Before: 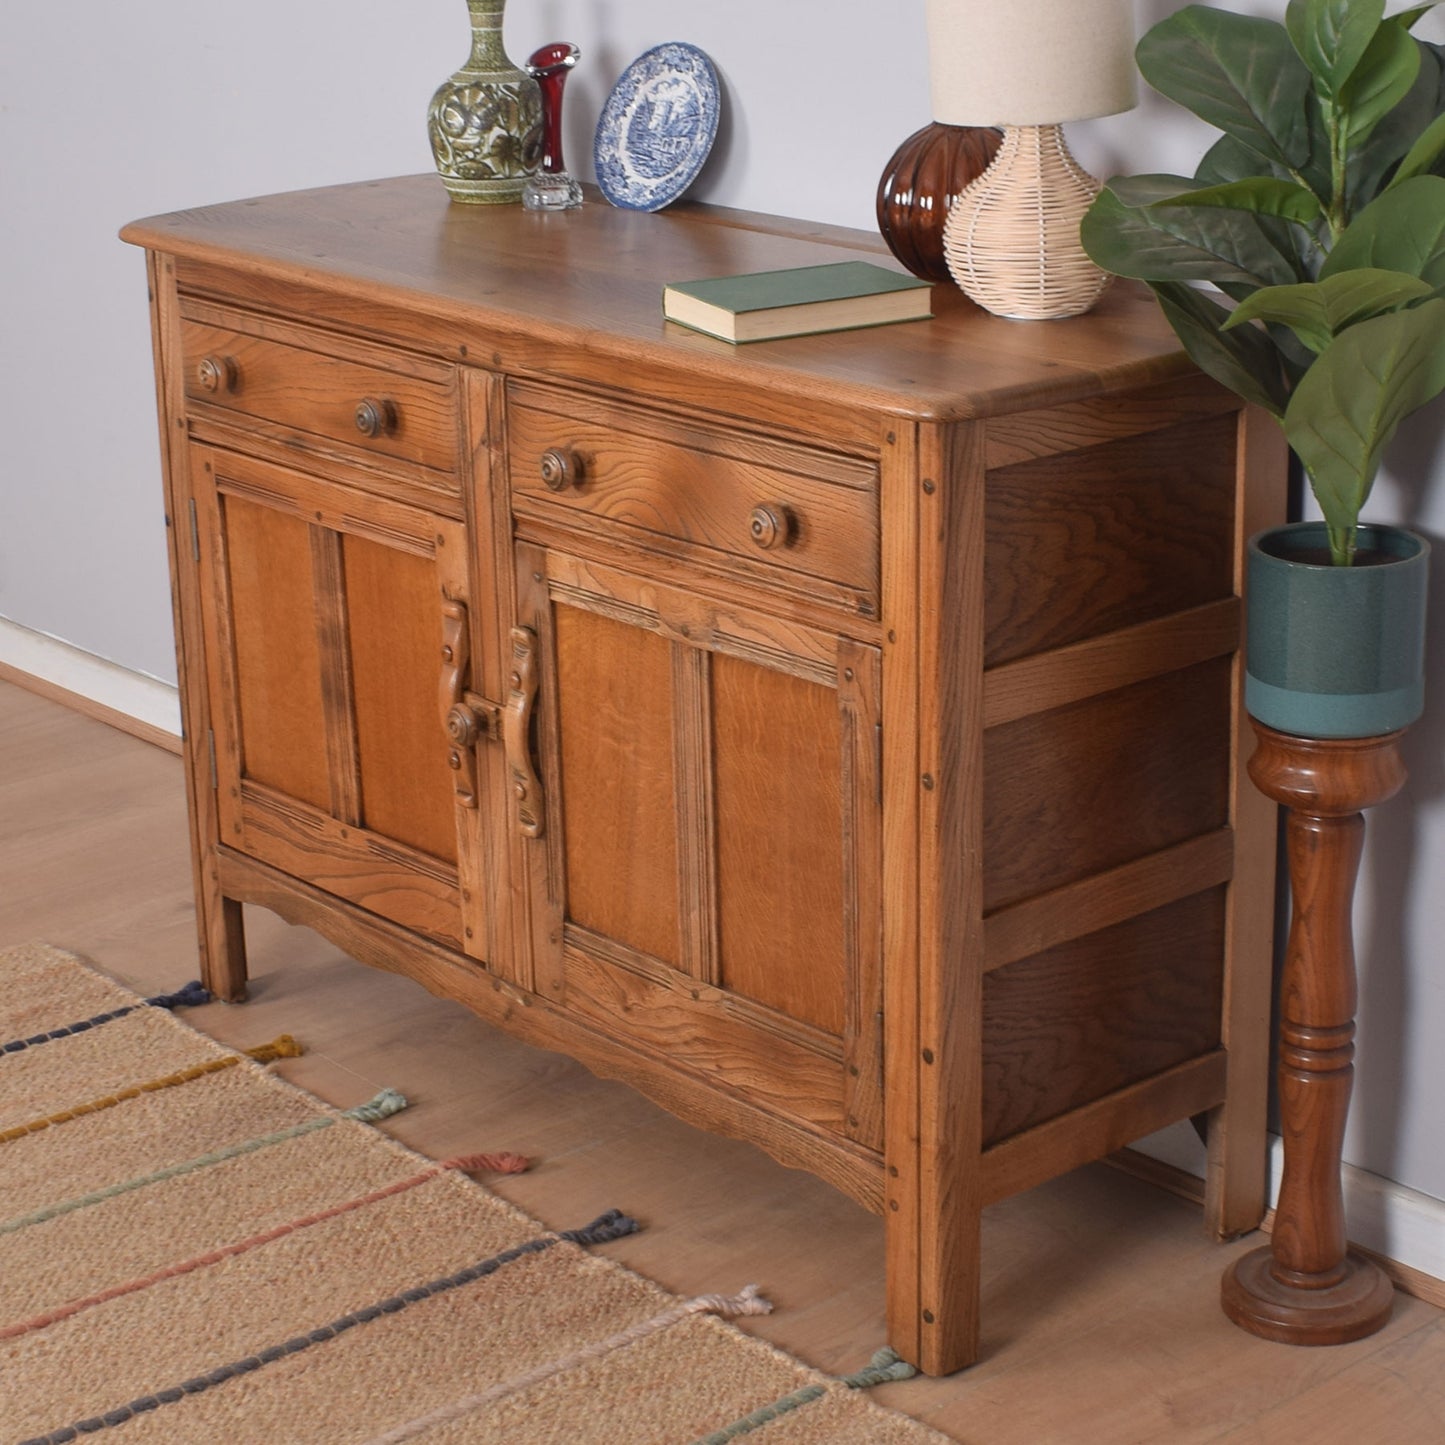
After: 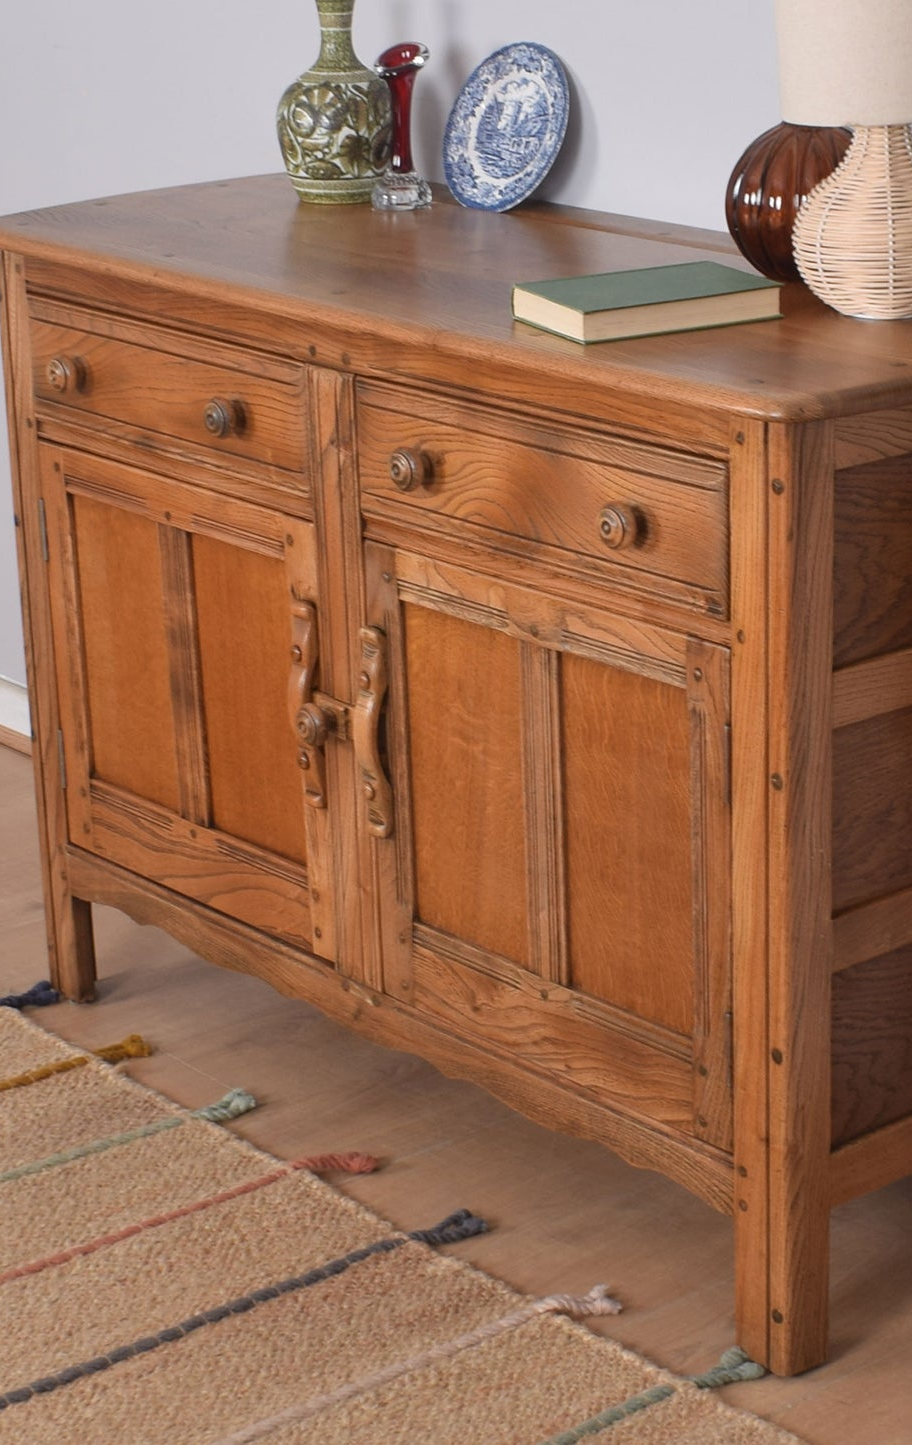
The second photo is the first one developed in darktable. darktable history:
crop: left 10.464%, right 26.385%
